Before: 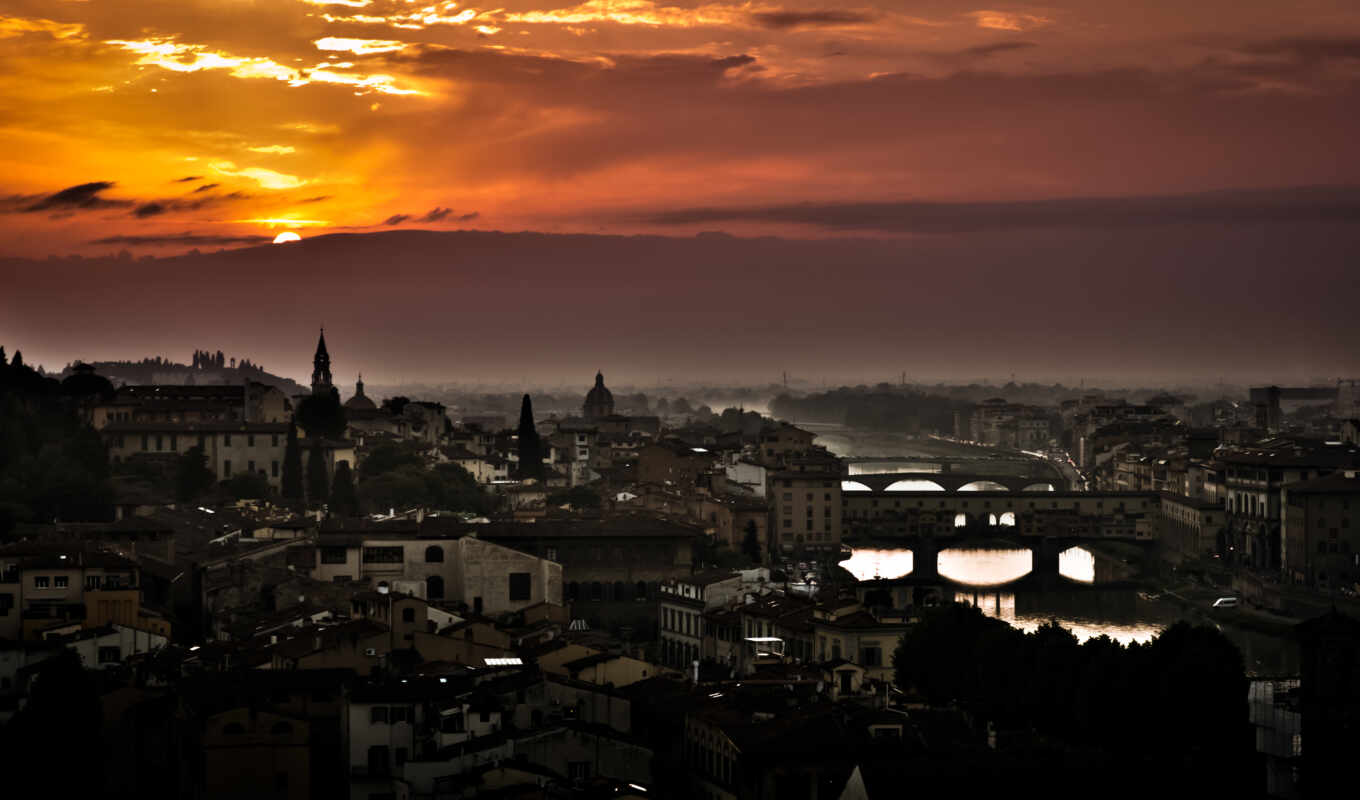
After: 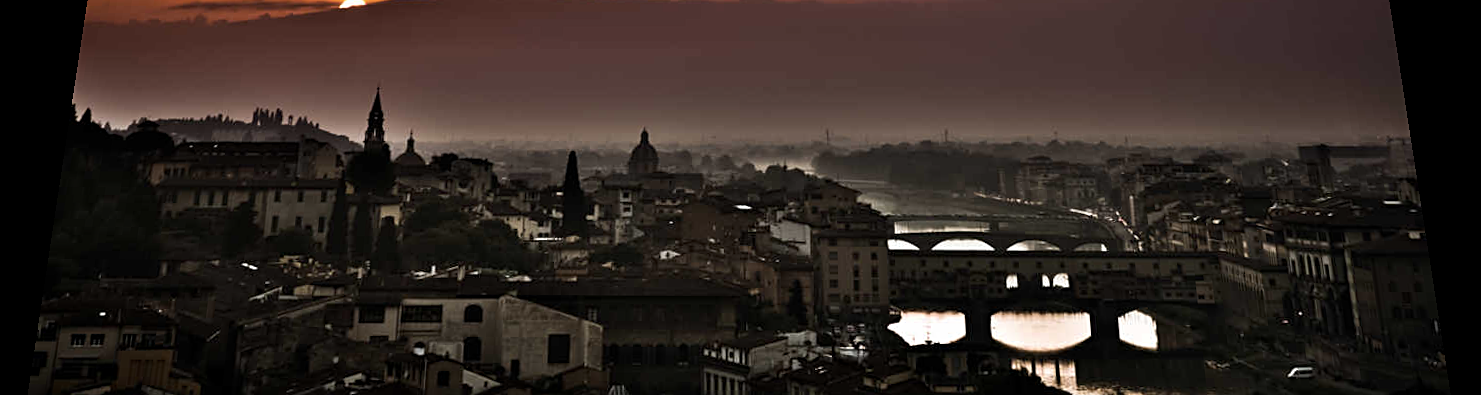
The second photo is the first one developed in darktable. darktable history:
contrast brightness saturation: contrast 0.06, brightness -0.01, saturation -0.23
crop and rotate: top 26.056%, bottom 25.543%
sharpen: on, module defaults
color balance rgb: perceptual saturation grading › global saturation 10%, global vibrance 10%
rotate and perspective: rotation 0.128°, lens shift (vertical) -0.181, lens shift (horizontal) -0.044, shear 0.001, automatic cropping off
